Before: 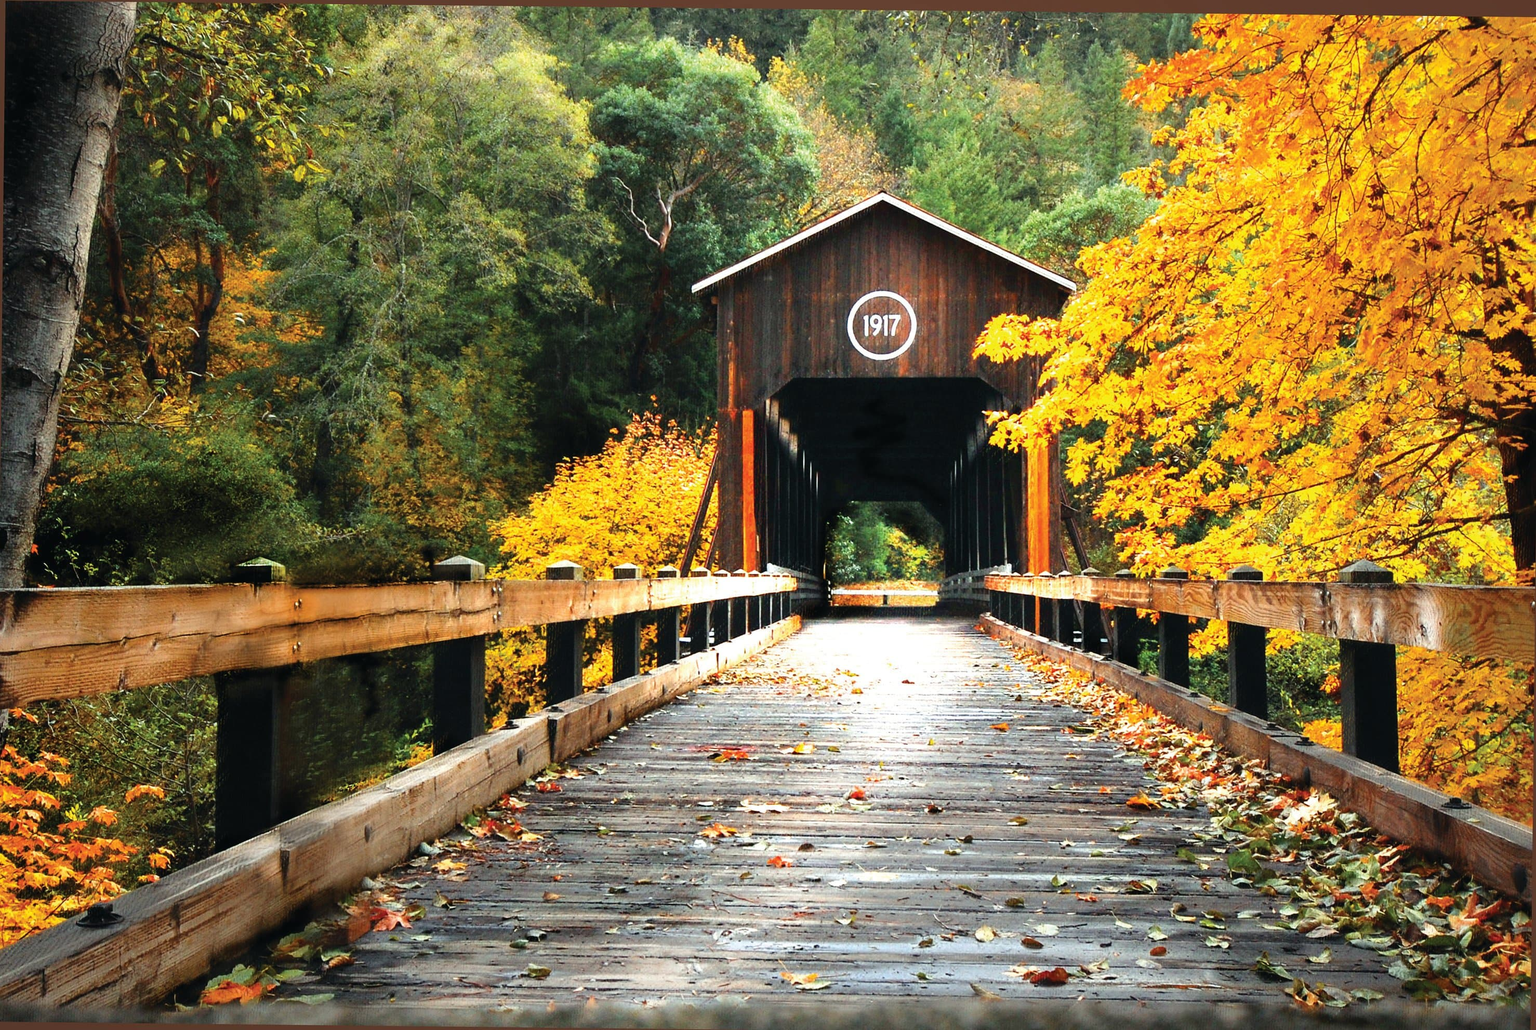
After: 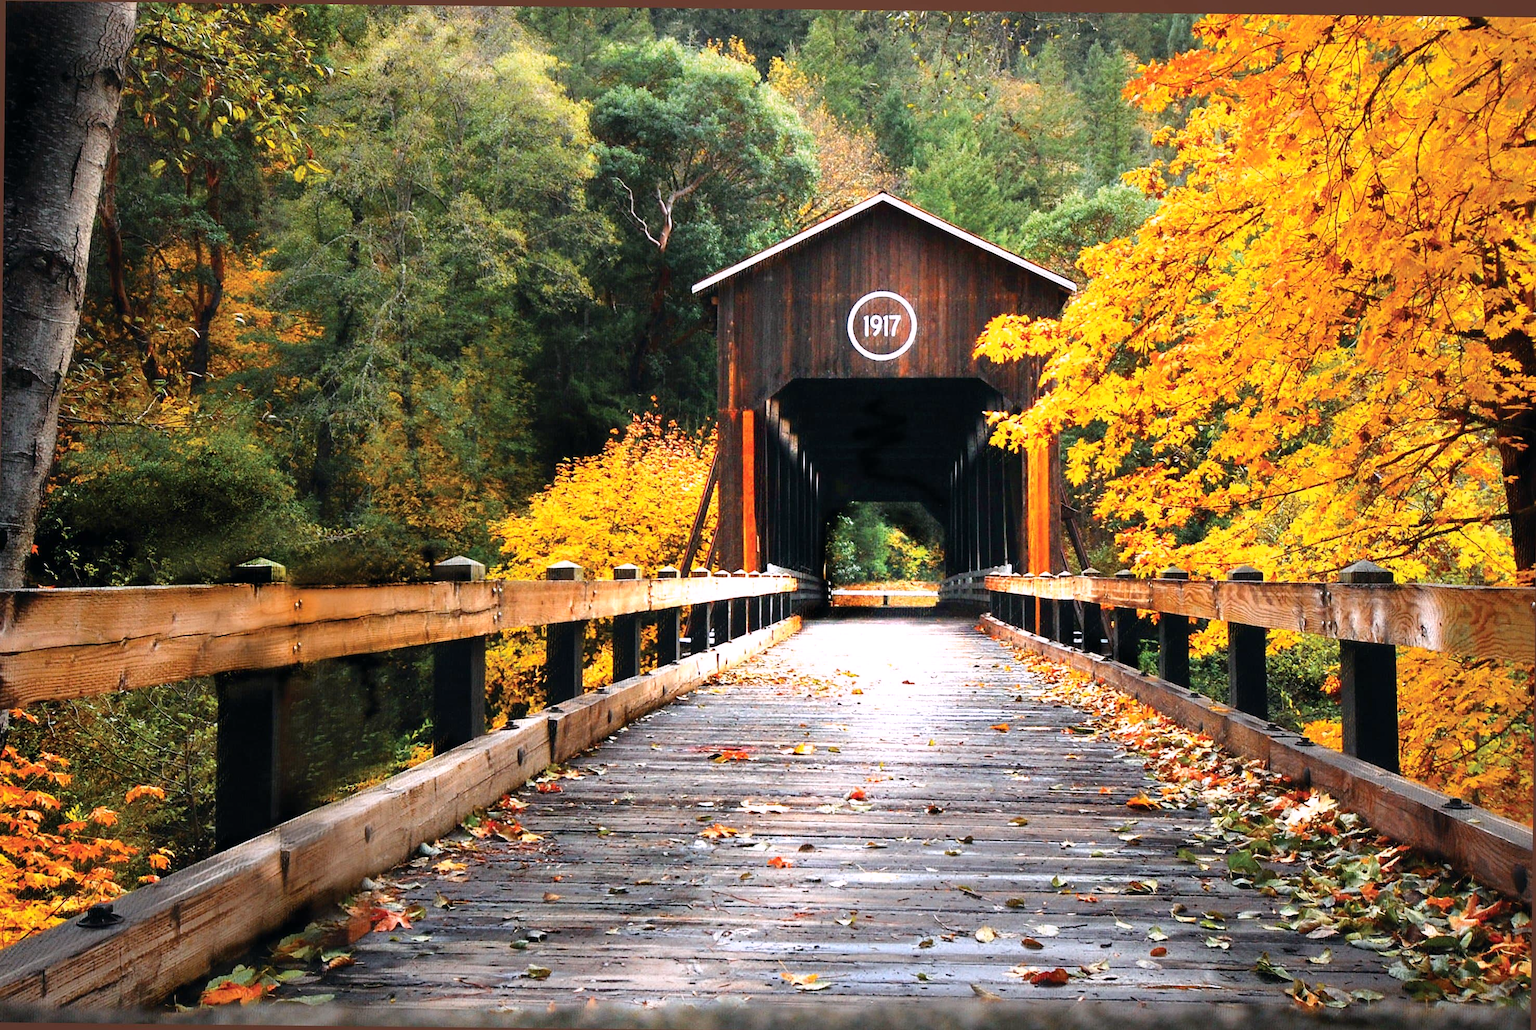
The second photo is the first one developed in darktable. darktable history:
exposure: black level correction 0.001, compensate highlight preservation false
white balance: red 1.05, blue 1.072
